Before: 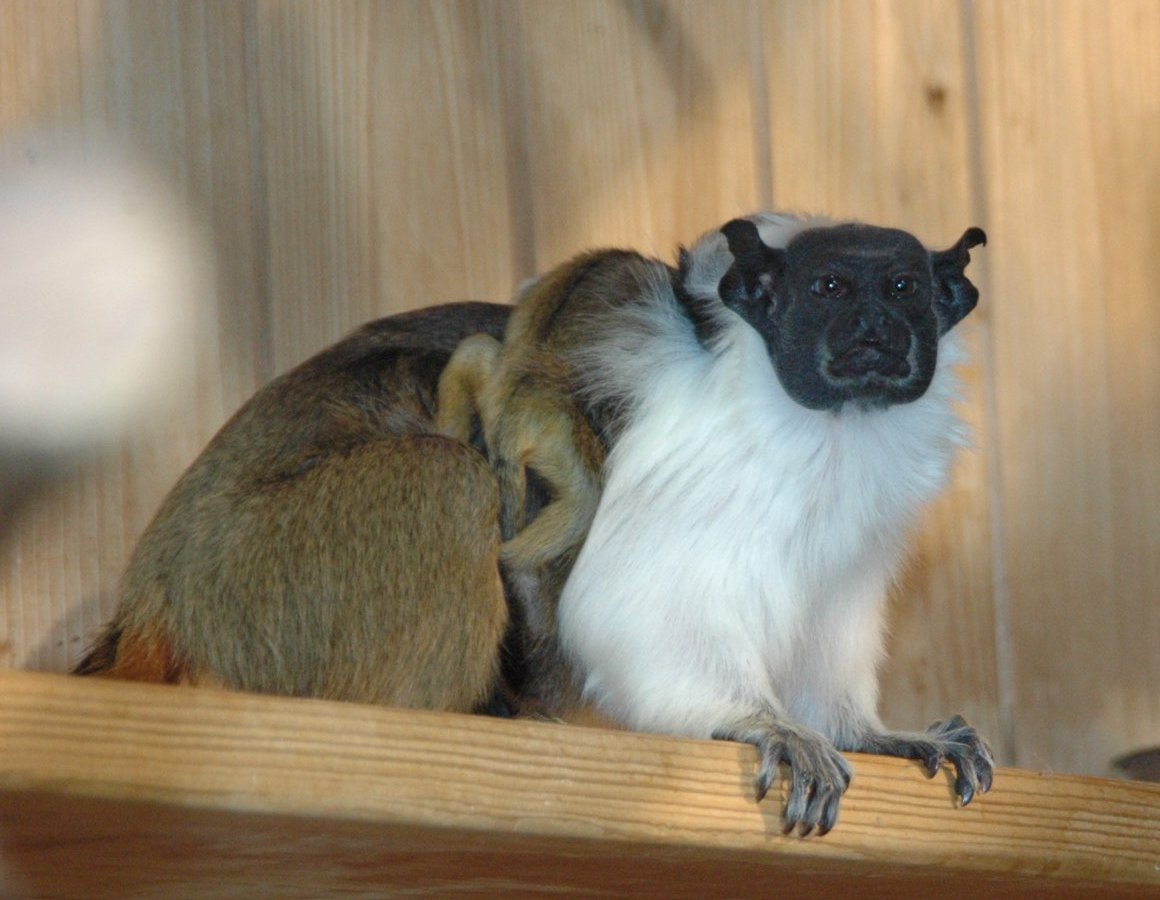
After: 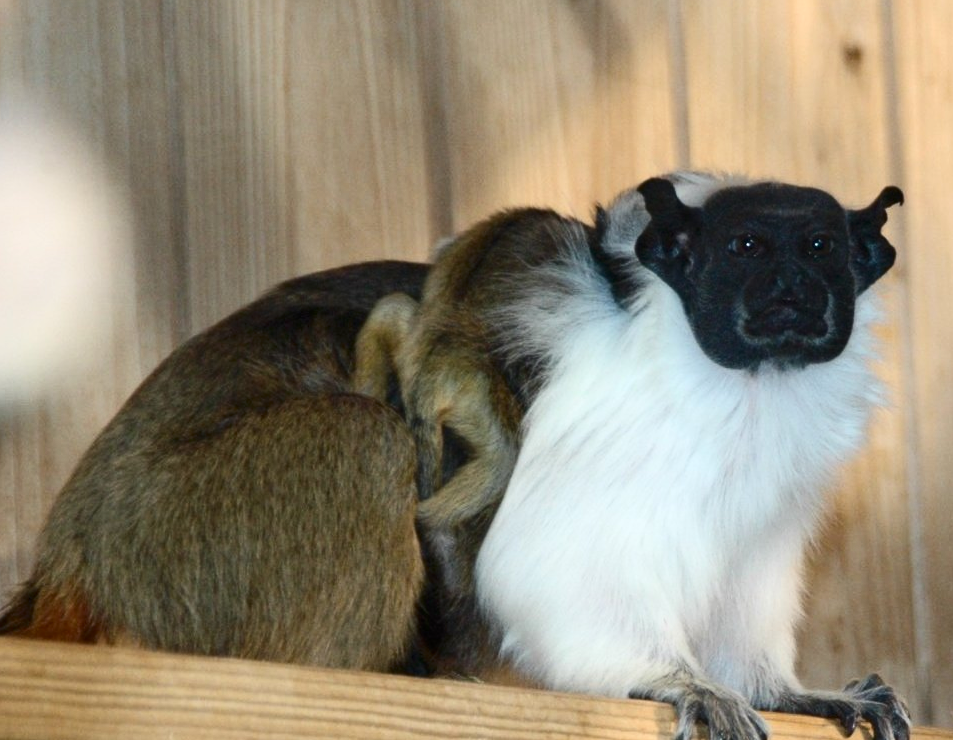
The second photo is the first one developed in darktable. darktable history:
contrast brightness saturation: contrast 0.28
crop and rotate: left 7.196%, top 4.574%, right 10.605%, bottom 13.178%
